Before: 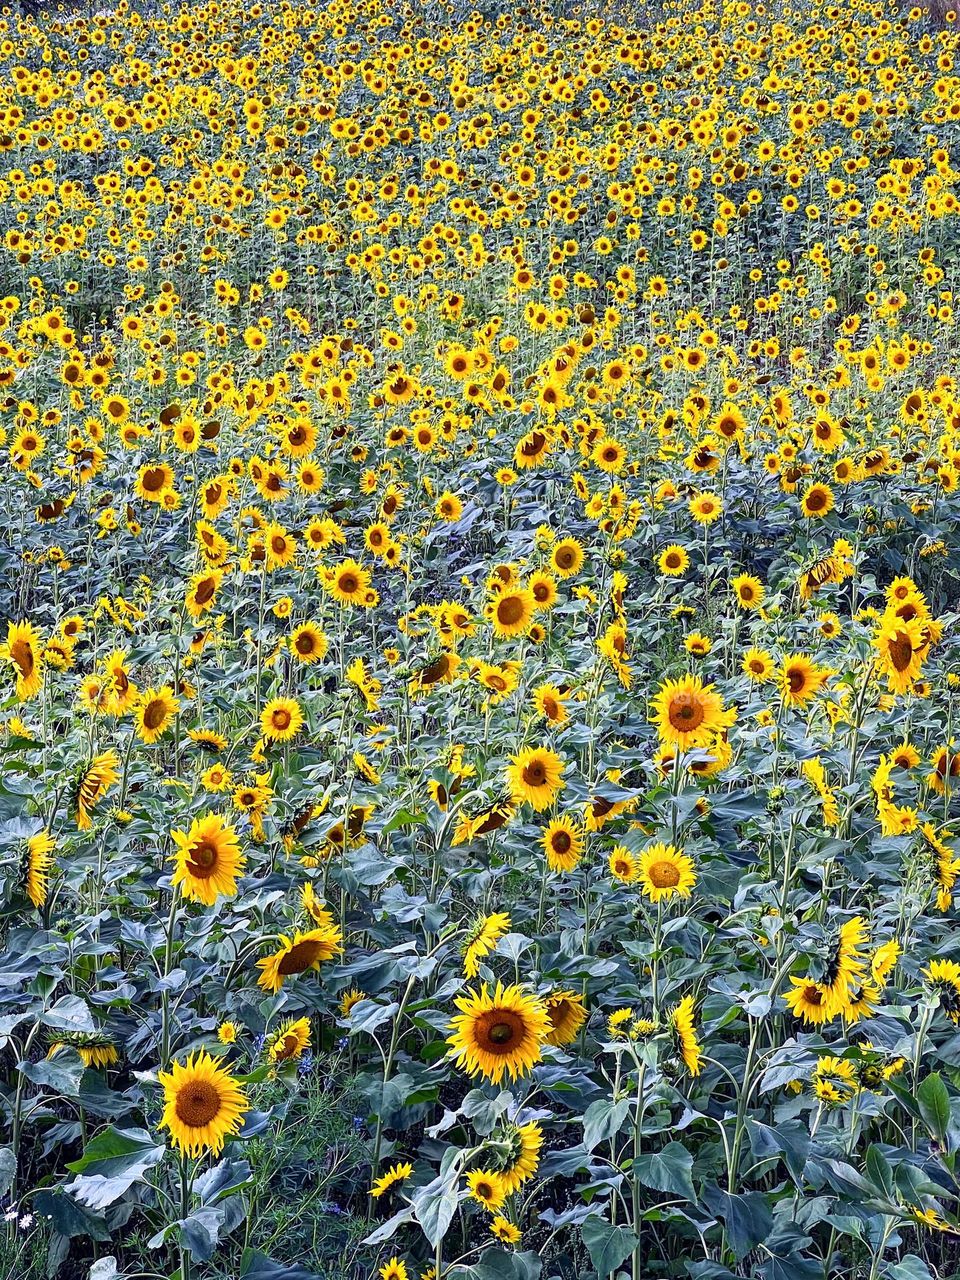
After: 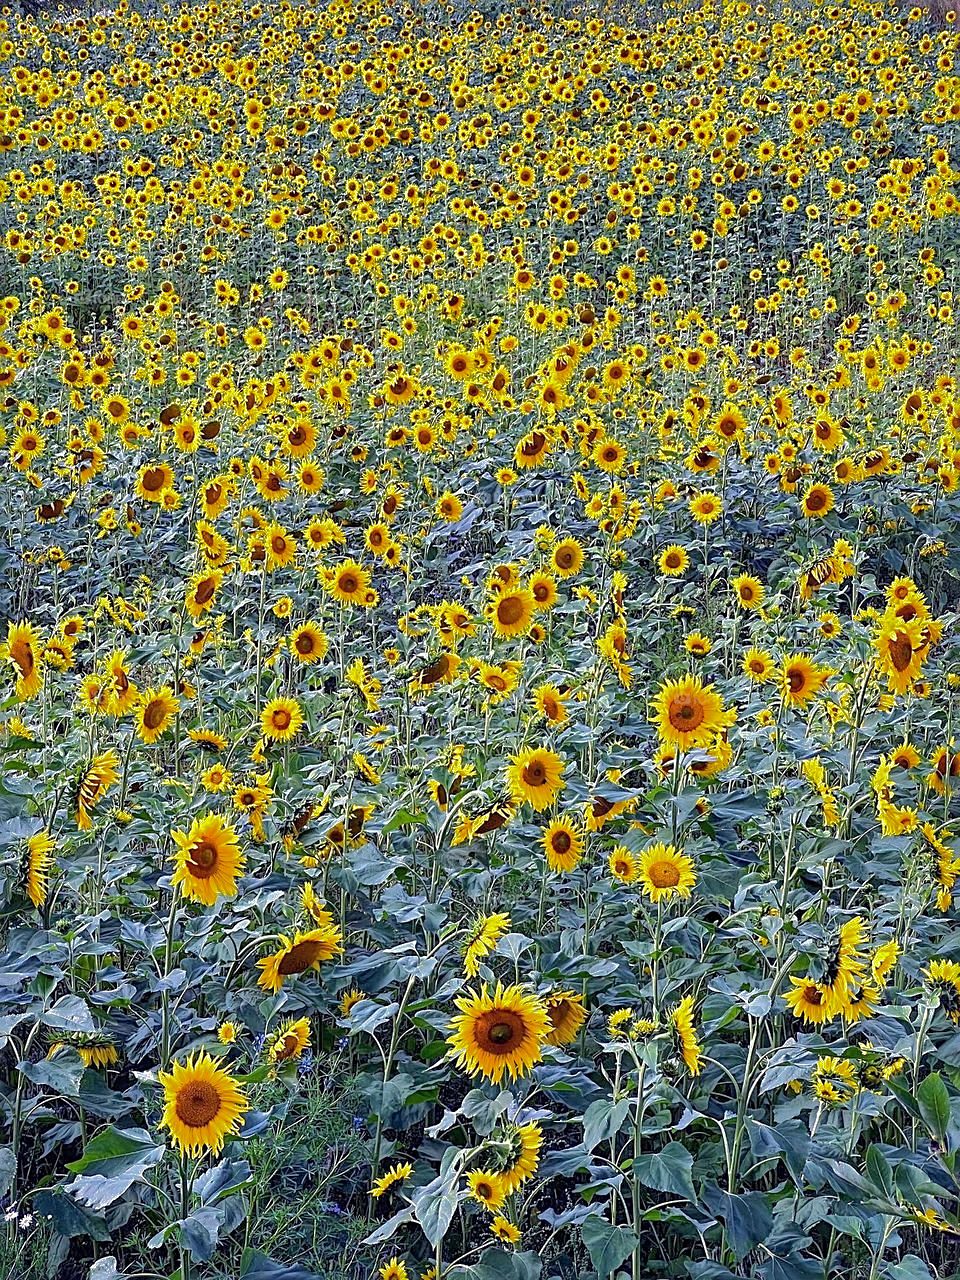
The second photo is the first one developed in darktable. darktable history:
shadows and highlights: shadows 38.43, highlights -74.54
sharpen: on, module defaults
